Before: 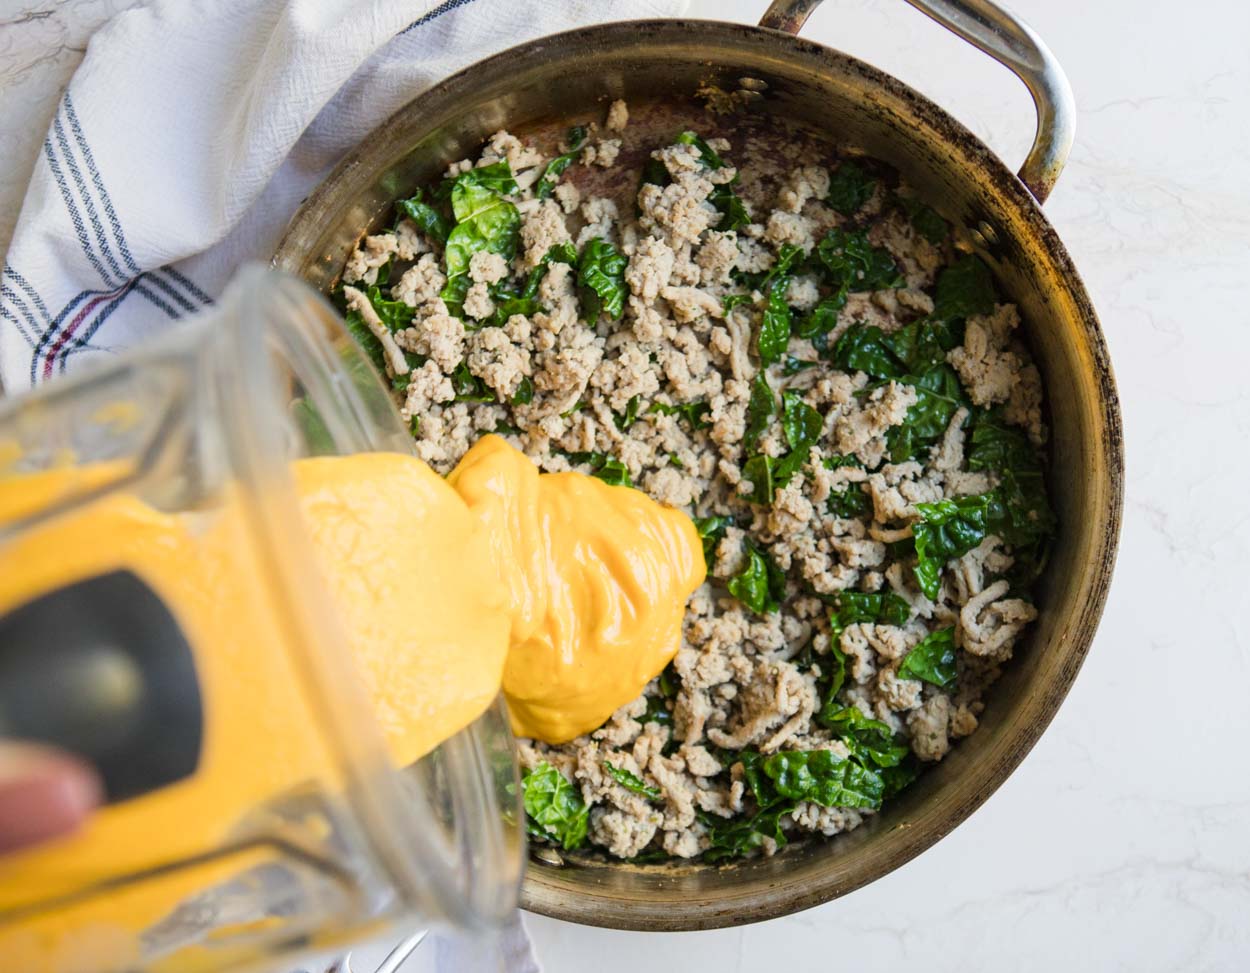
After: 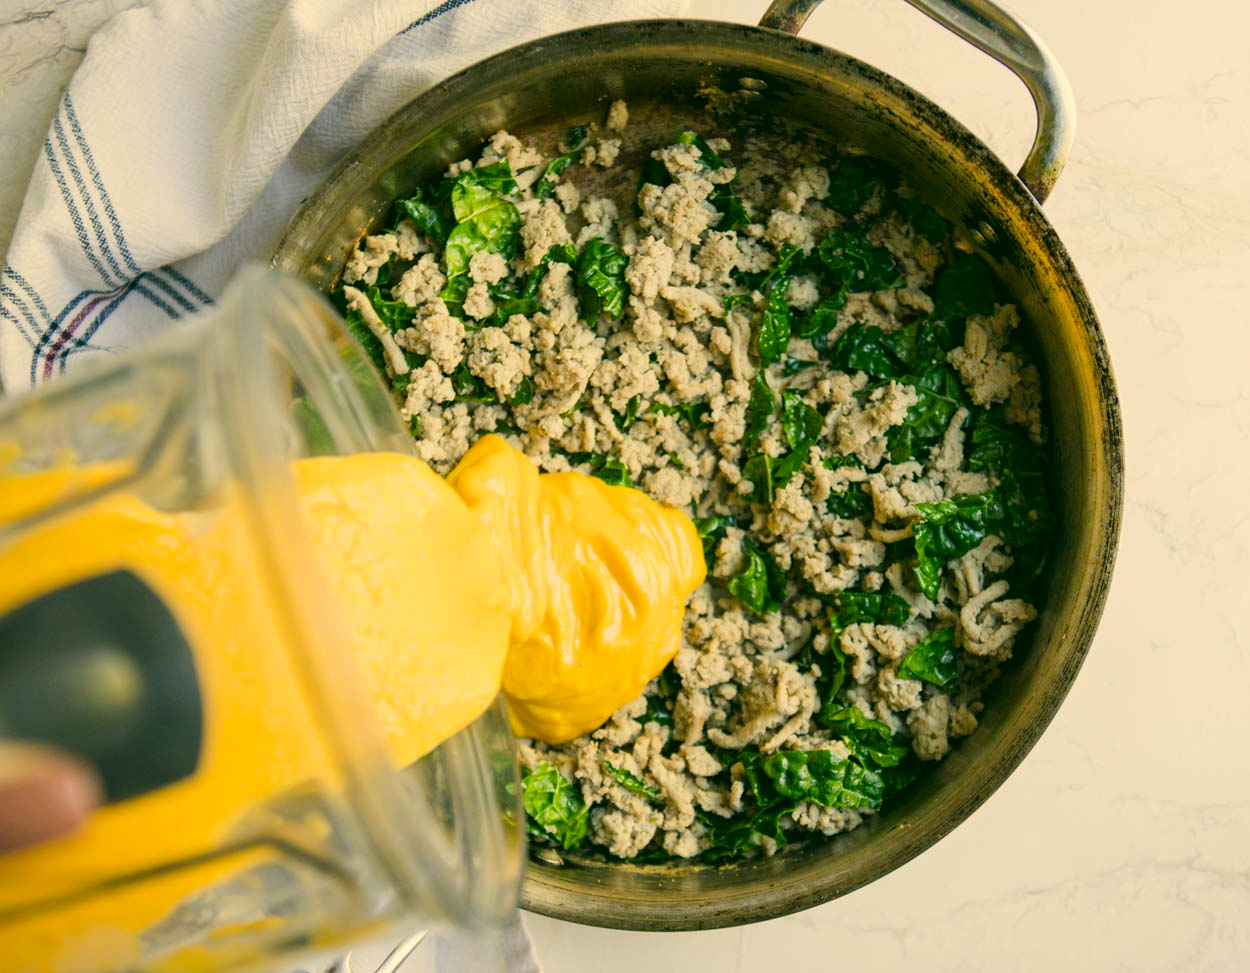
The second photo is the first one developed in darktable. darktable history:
exposure: exposure -0.056 EV, compensate exposure bias true, compensate highlight preservation false
color correction: highlights a* 5.2, highlights b* 24.25, shadows a* -16.22, shadows b* 3.72
